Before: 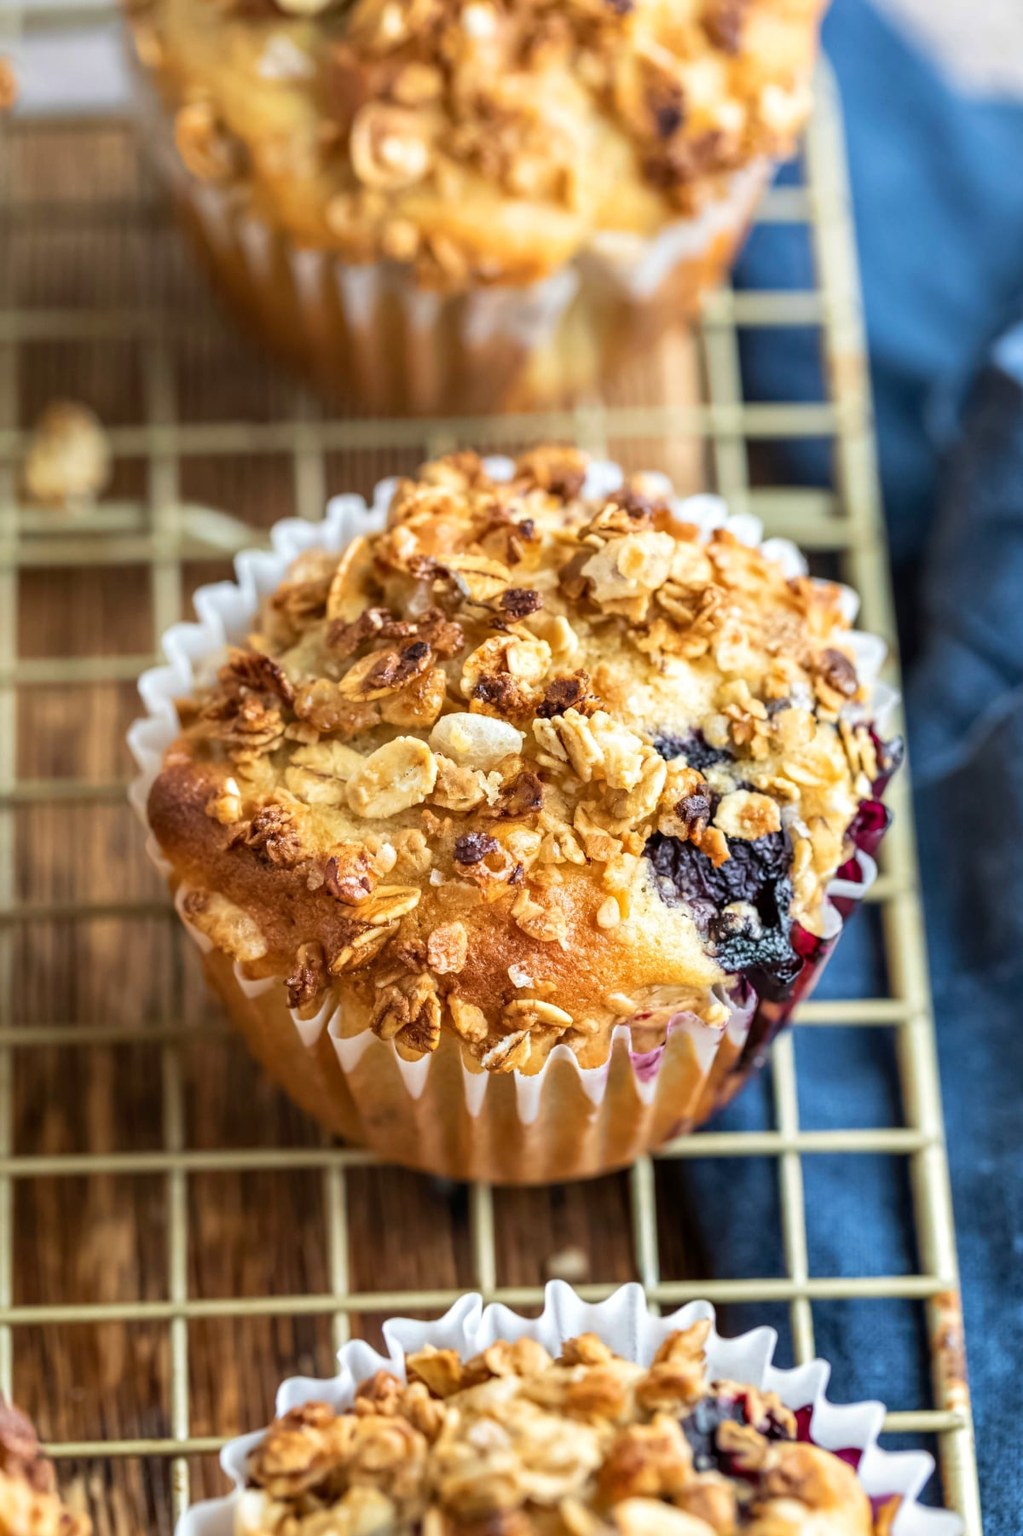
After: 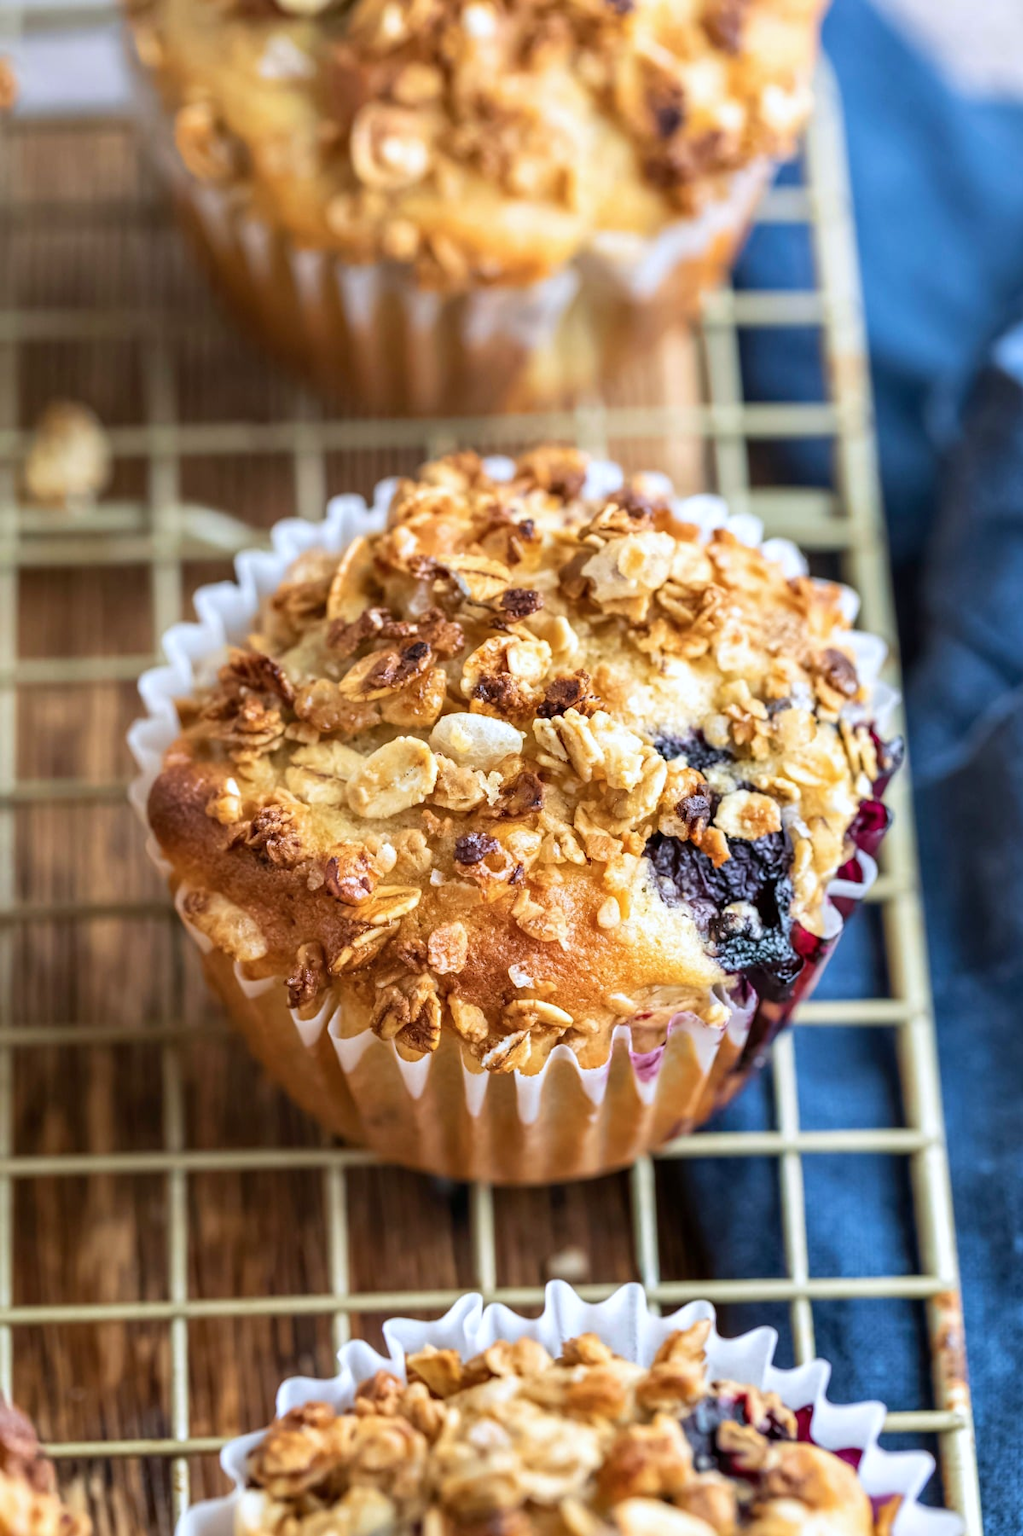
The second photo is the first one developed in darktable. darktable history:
color calibration: illuminant as shot in camera, x 0.358, y 0.373, temperature 4628.91 K, saturation algorithm version 1 (2020)
